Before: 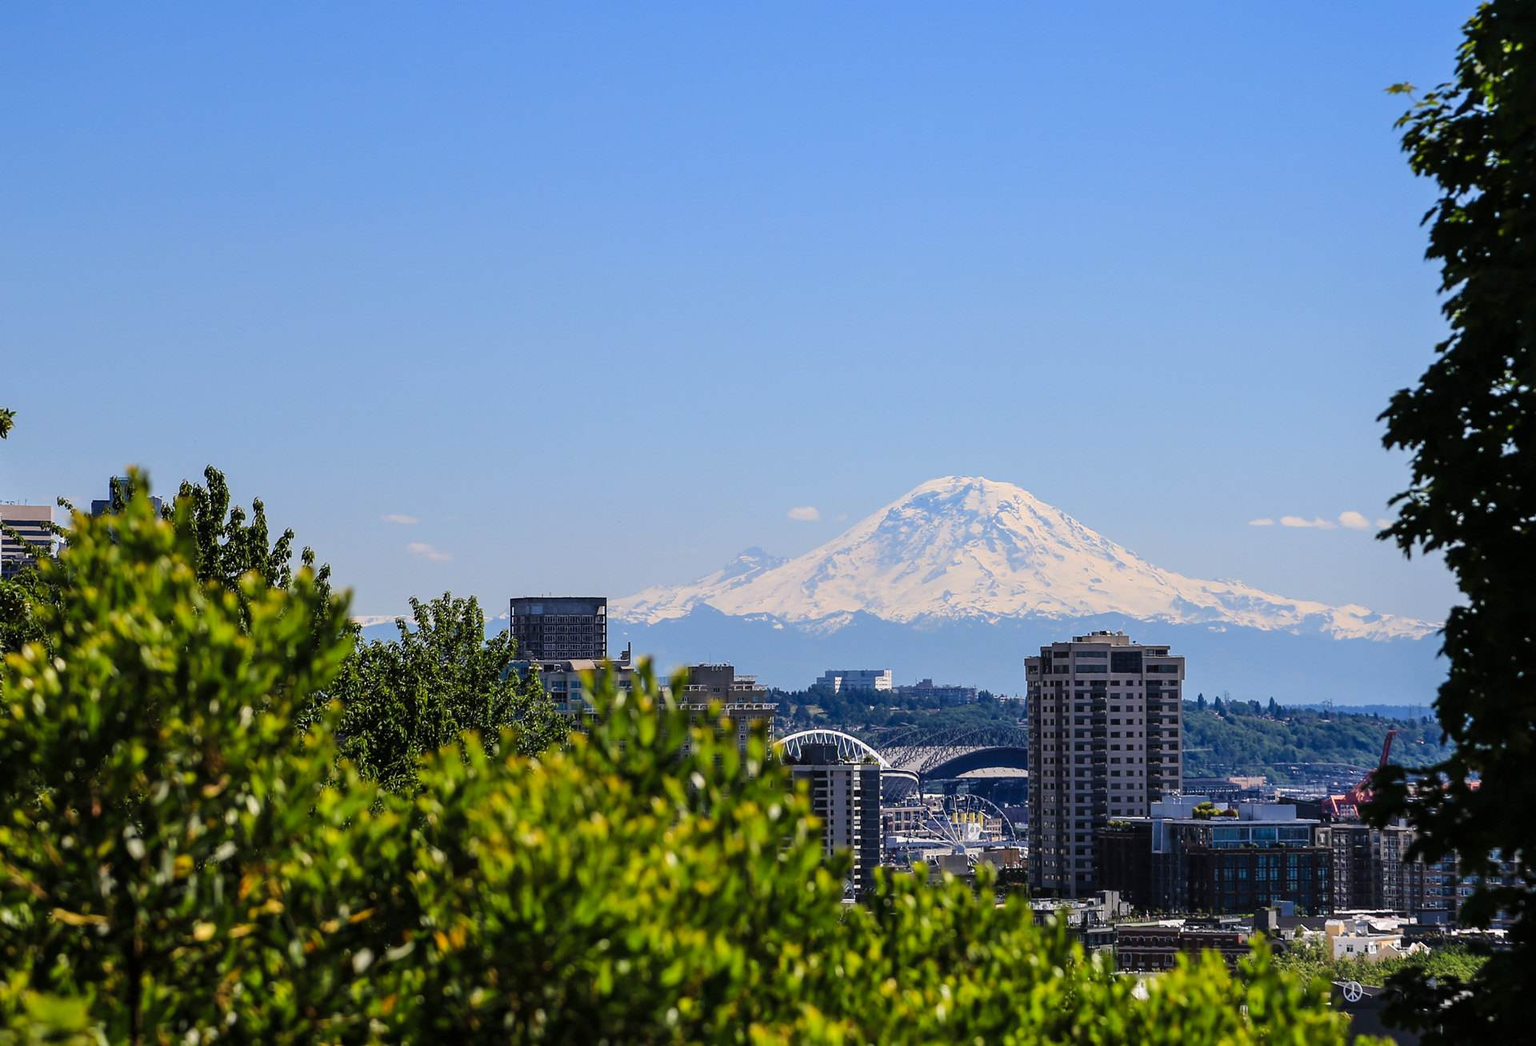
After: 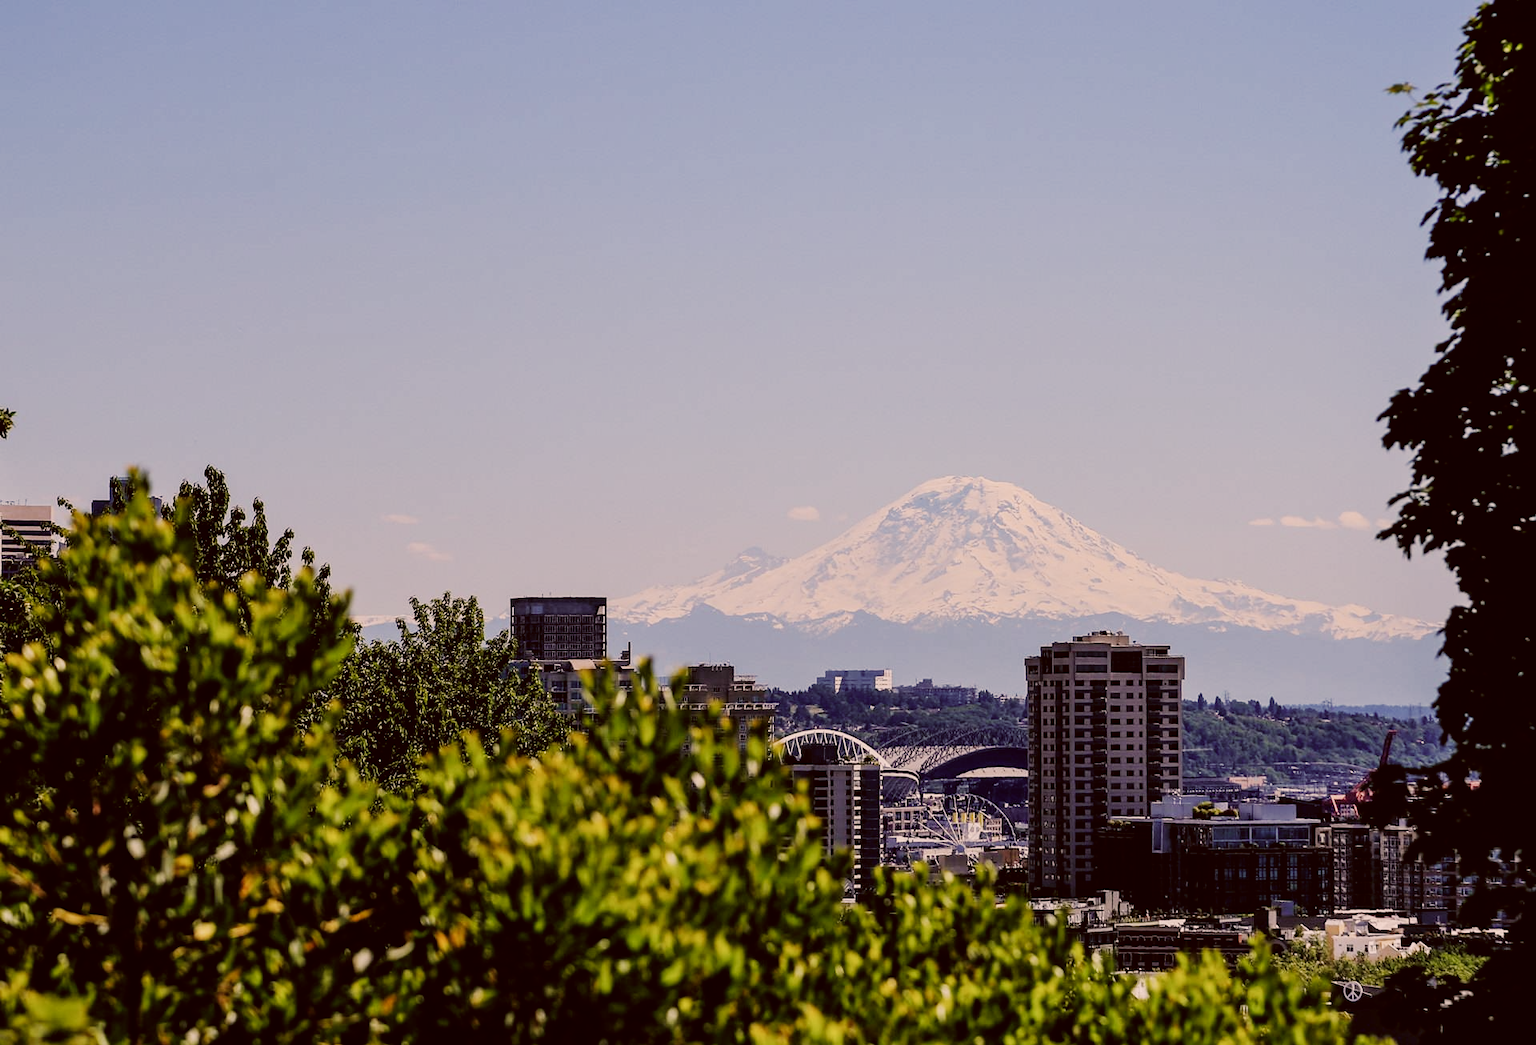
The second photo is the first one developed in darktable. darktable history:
color correction: highlights a* 10.21, highlights b* 9.79, shadows a* 8.61, shadows b* 7.88, saturation 0.8
shadows and highlights: shadows 25, highlights -25
sigmoid: contrast 1.7, skew -0.2, preserve hue 0%, red attenuation 0.1, red rotation 0.035, green attenuation 0.1, green rotation -0.017, blue attenuation 0.15, blue rotation -0.052, base primaries Rec2020
